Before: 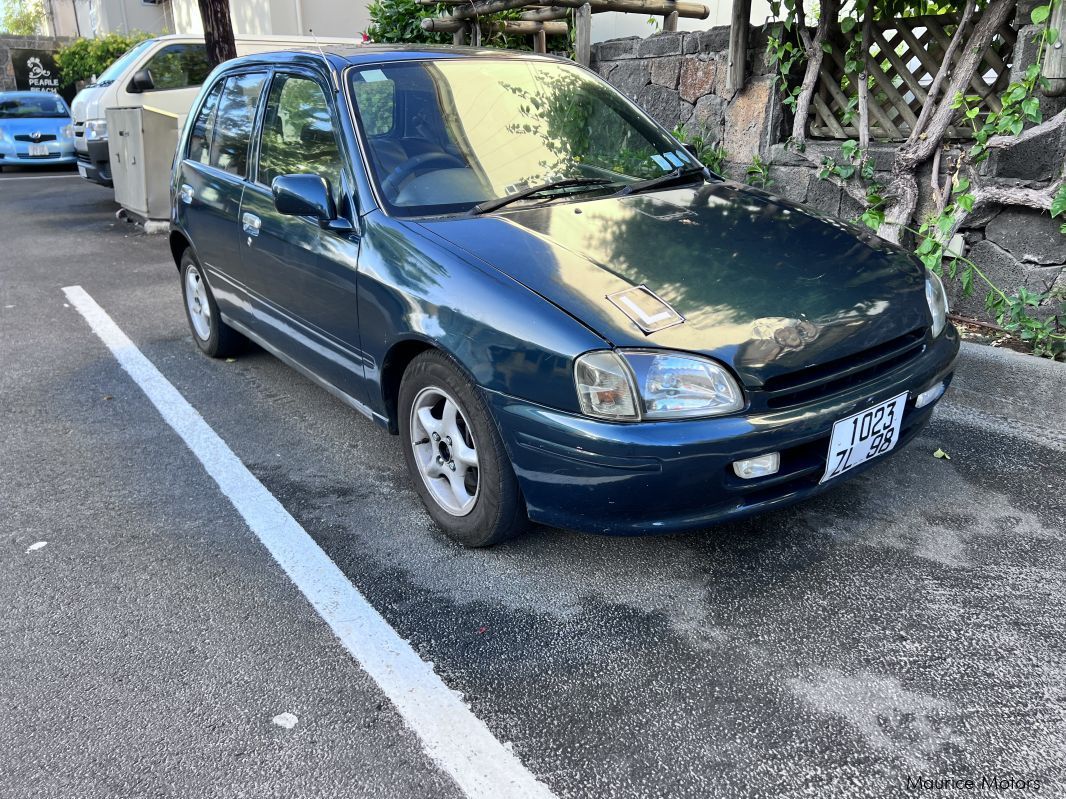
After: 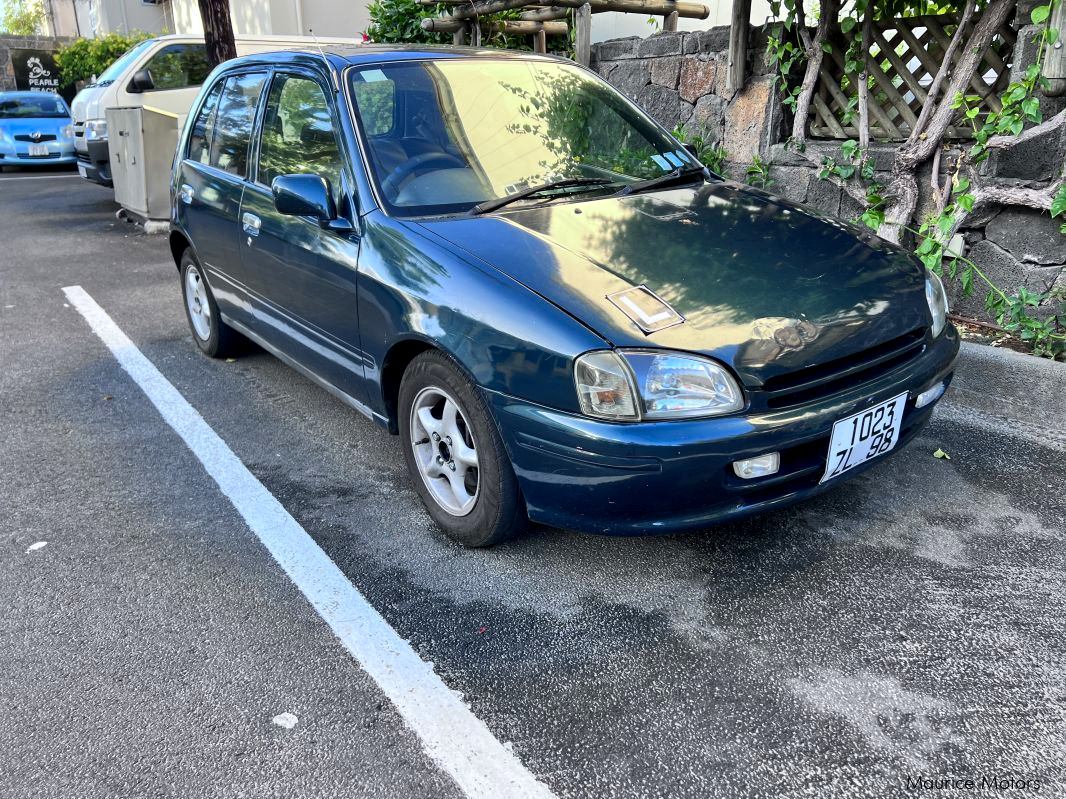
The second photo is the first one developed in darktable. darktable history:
contrast brightness saturation: saturation 0.13
local contrast: highlights 100%, shadows 100%, detail 120%, midtone range 0.2
